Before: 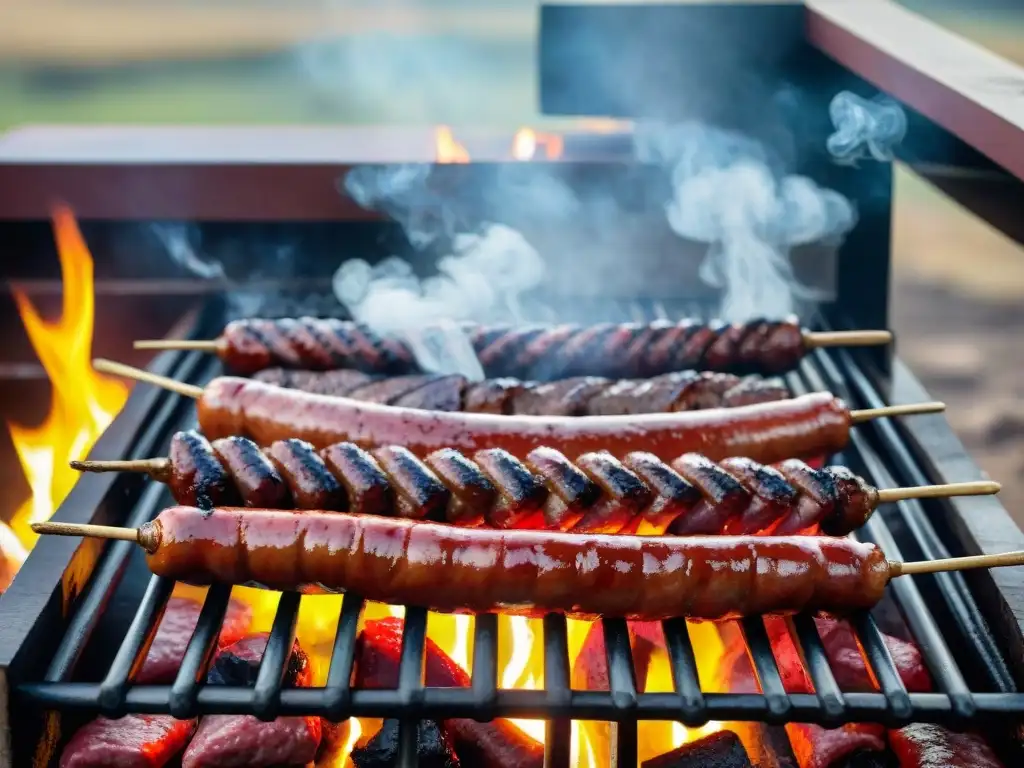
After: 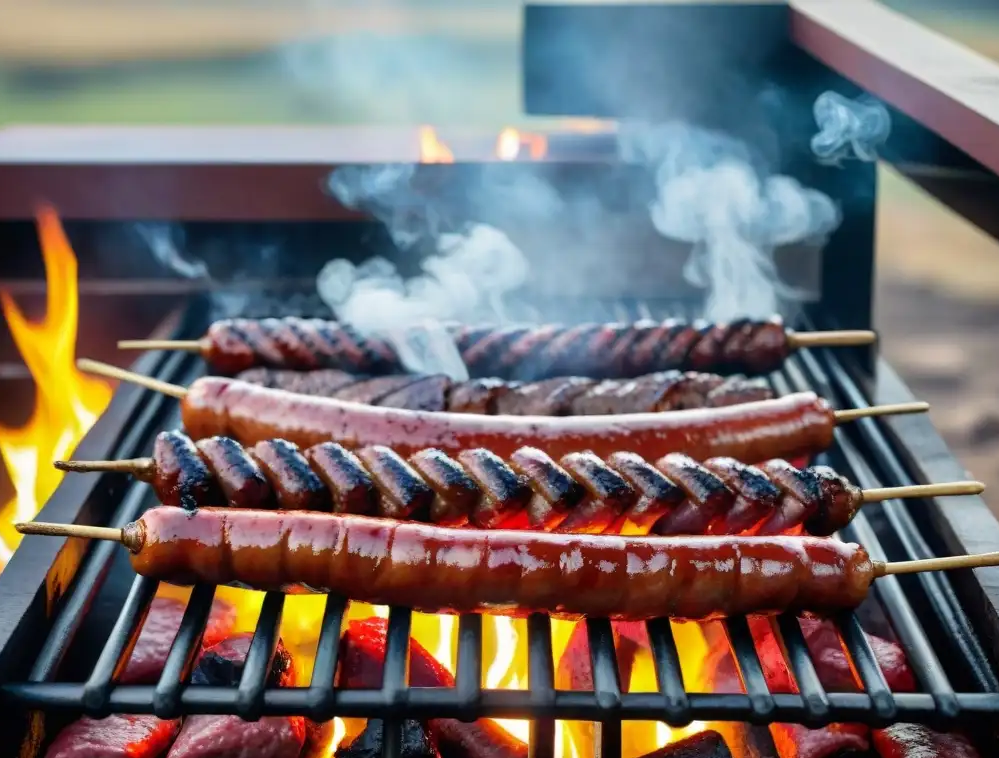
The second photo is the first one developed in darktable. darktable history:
crop and rotate: left 1.583%, right 0.77%, bottom 1.253%
